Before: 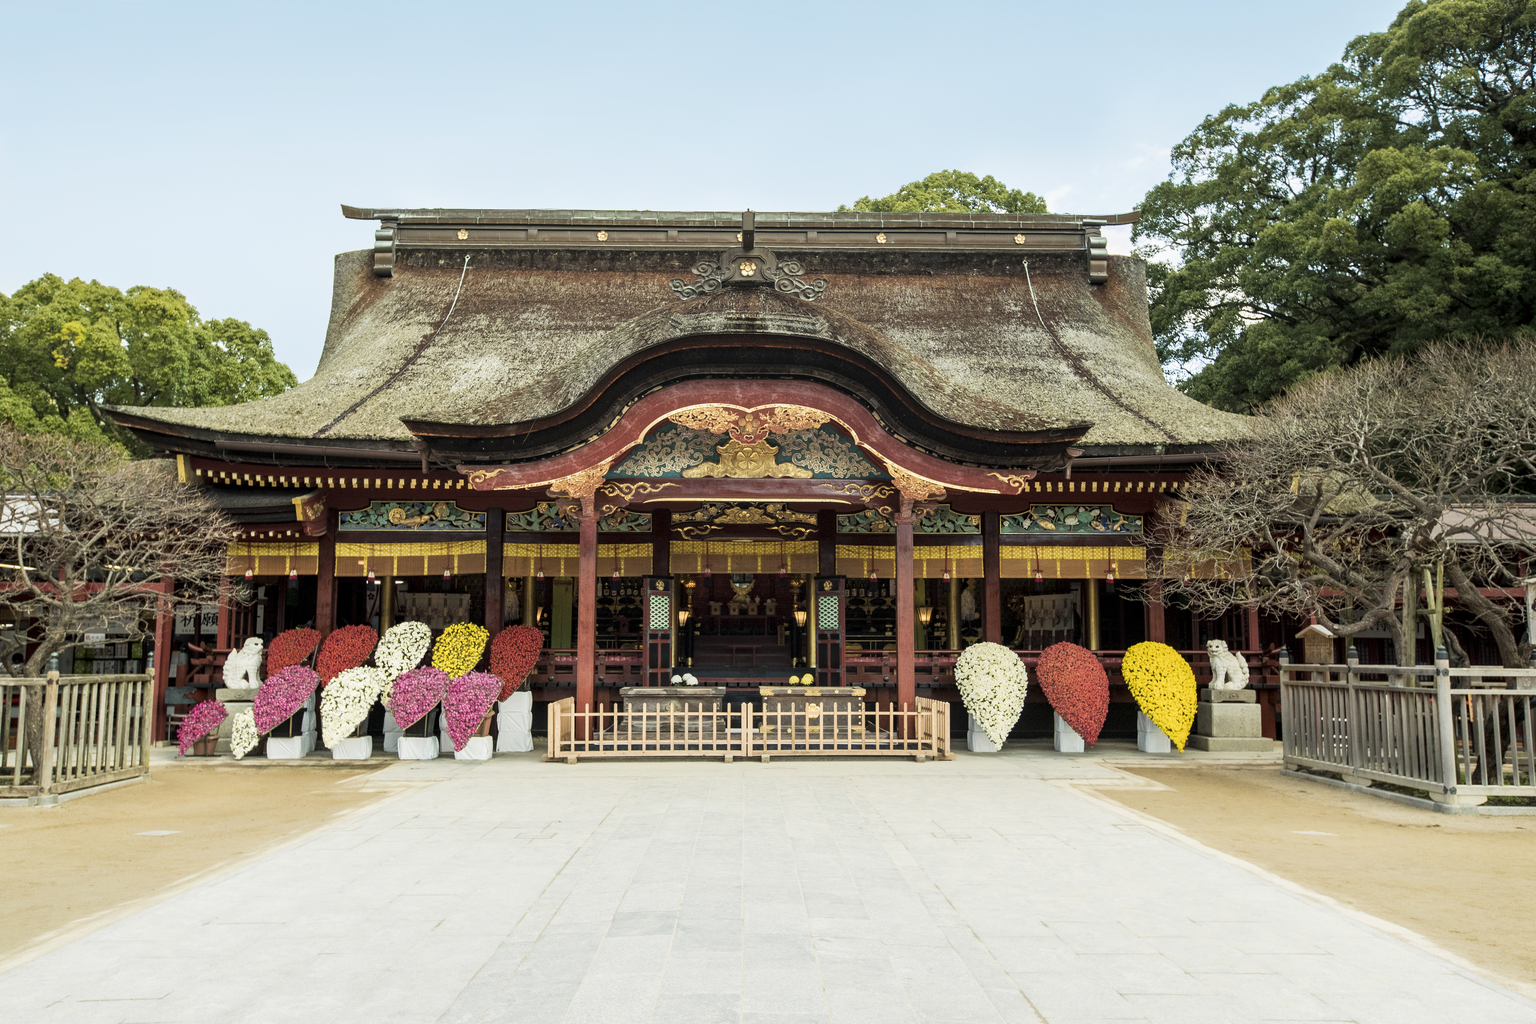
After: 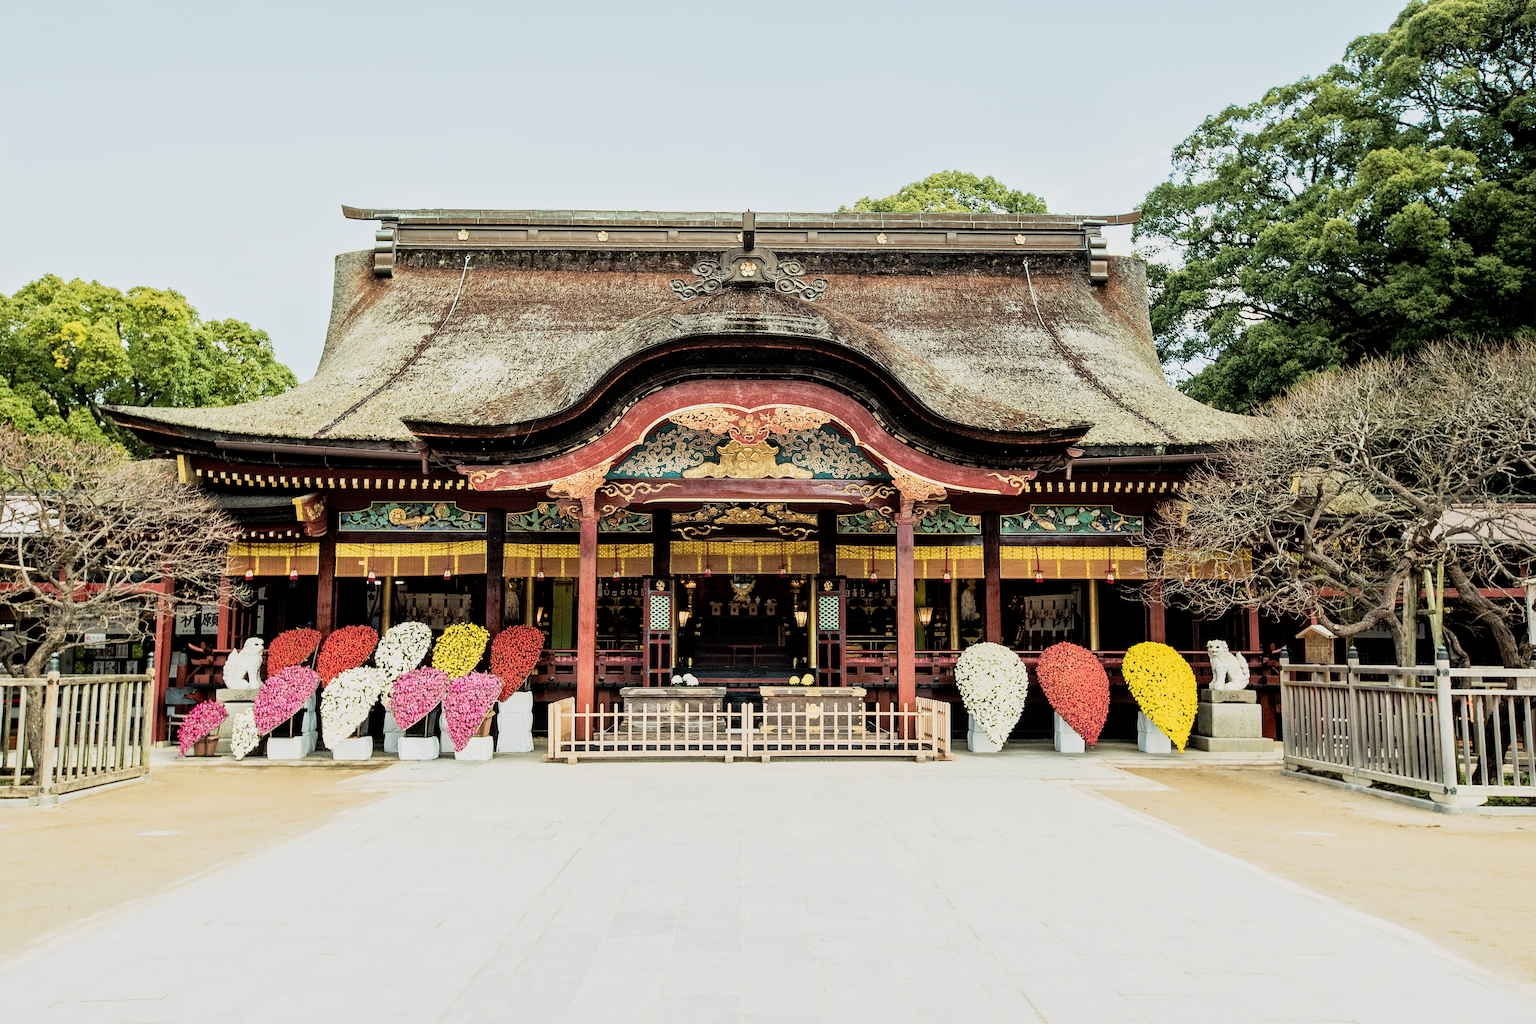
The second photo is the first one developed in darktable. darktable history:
tone curve: curves: ch0 [(0, 0.005) (0.103, 0.097) (0.18, 0.22) (0.4, 0.485) (0.5, 0.612) (0.668, 0.787) (0.823, 0.894) (1, 0.971)]; ch1 [(0, 0) (0.172, 0.123) (0.324, 0.253) (0.396, 0.388) (0.478, 0.461) (0.499, 0.498) (0.522, 0.528) (0.618, 0.649) (0.753, 0.821) (1, 1)]; ch2 [(0, 0) (0.411, 0.424) (0.496, 0.501) (0.515, 0.514) (0.555, 0.585) (0.641, 0.69) (1, 1)], preserve colors none
filmic rgb: black relative exposure -7.65 EV, white relative exposure 4.56 EV, threshold 3.01 EV, hardness 3.61, enable highlight reconstruction true
local contrast: mode bilateral grid, contrast 19, coarseness 50, detail 129%, midtone range 0.2
sharpen: on, module defaults
